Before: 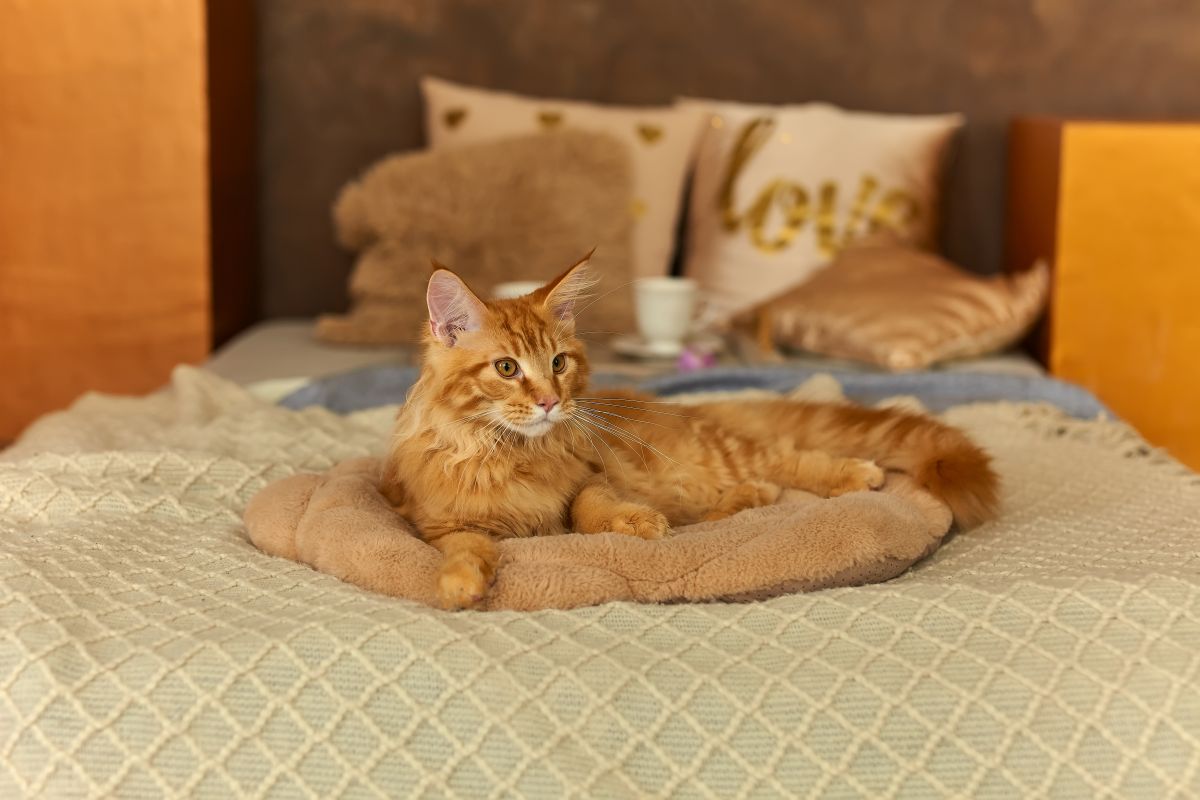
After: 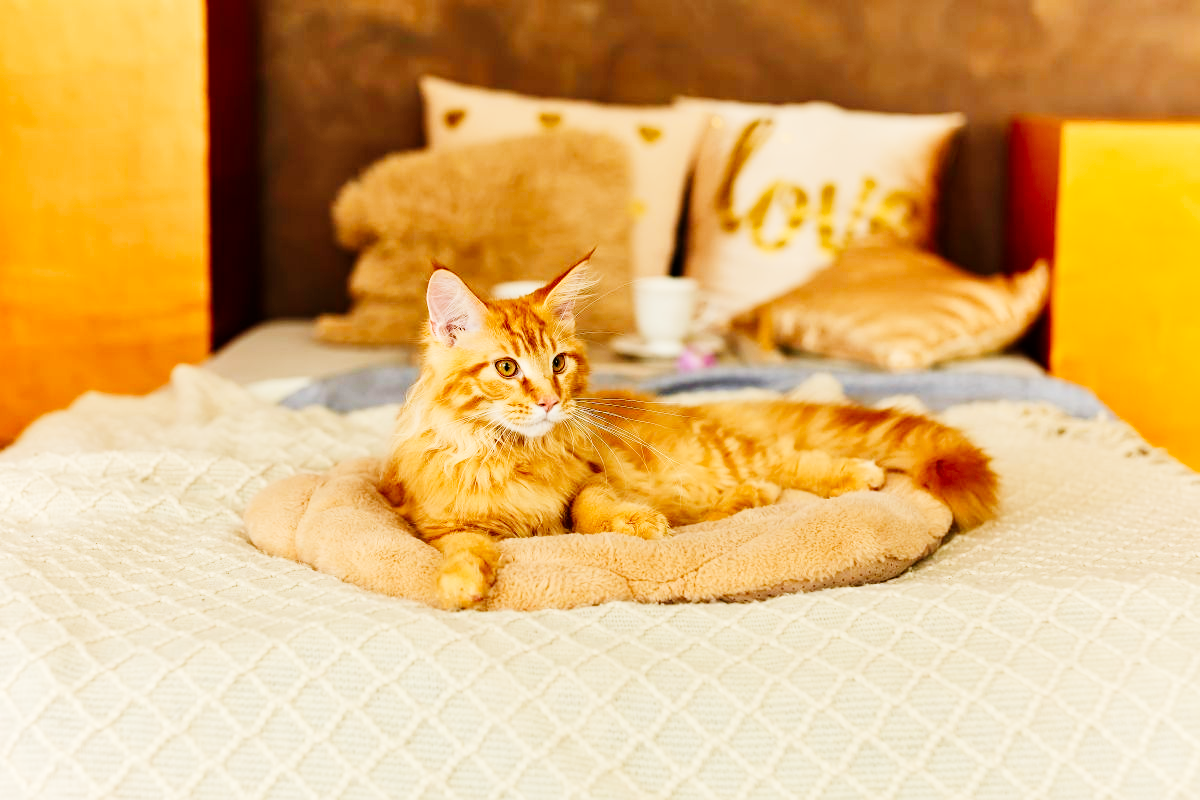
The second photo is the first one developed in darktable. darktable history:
tone curve: curves: ch0 [(0, 0) (0.004, 0) (0.133, 0.071) (0.325, 0.456) (0.832, 0.957) (1, 1)], preserve colors none
